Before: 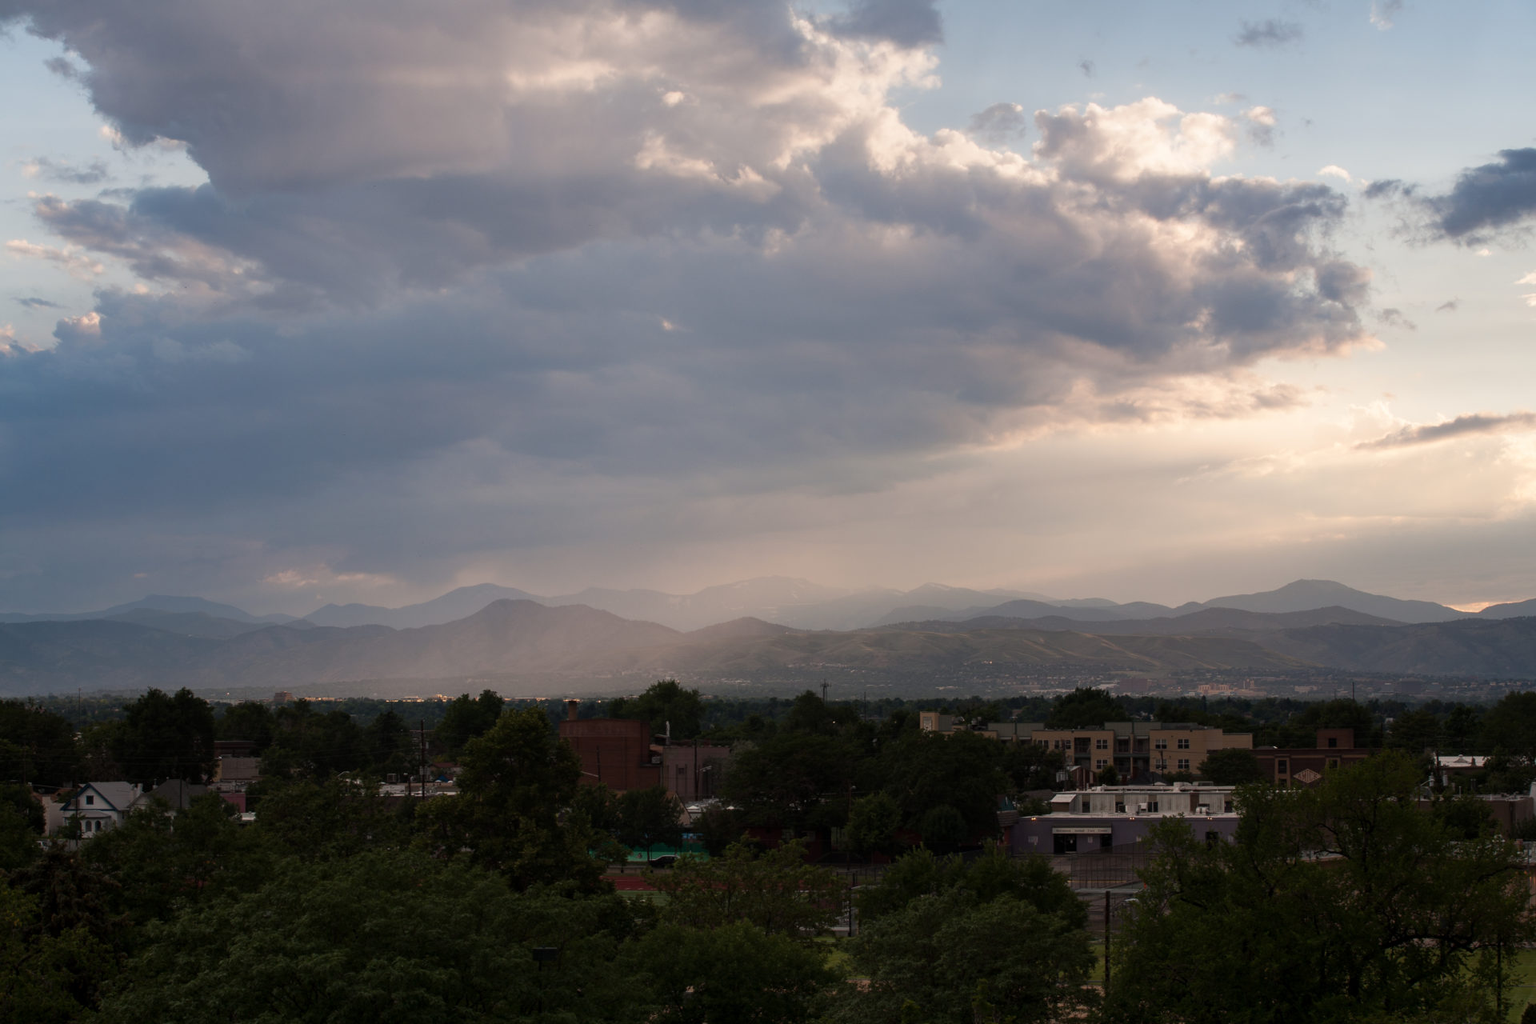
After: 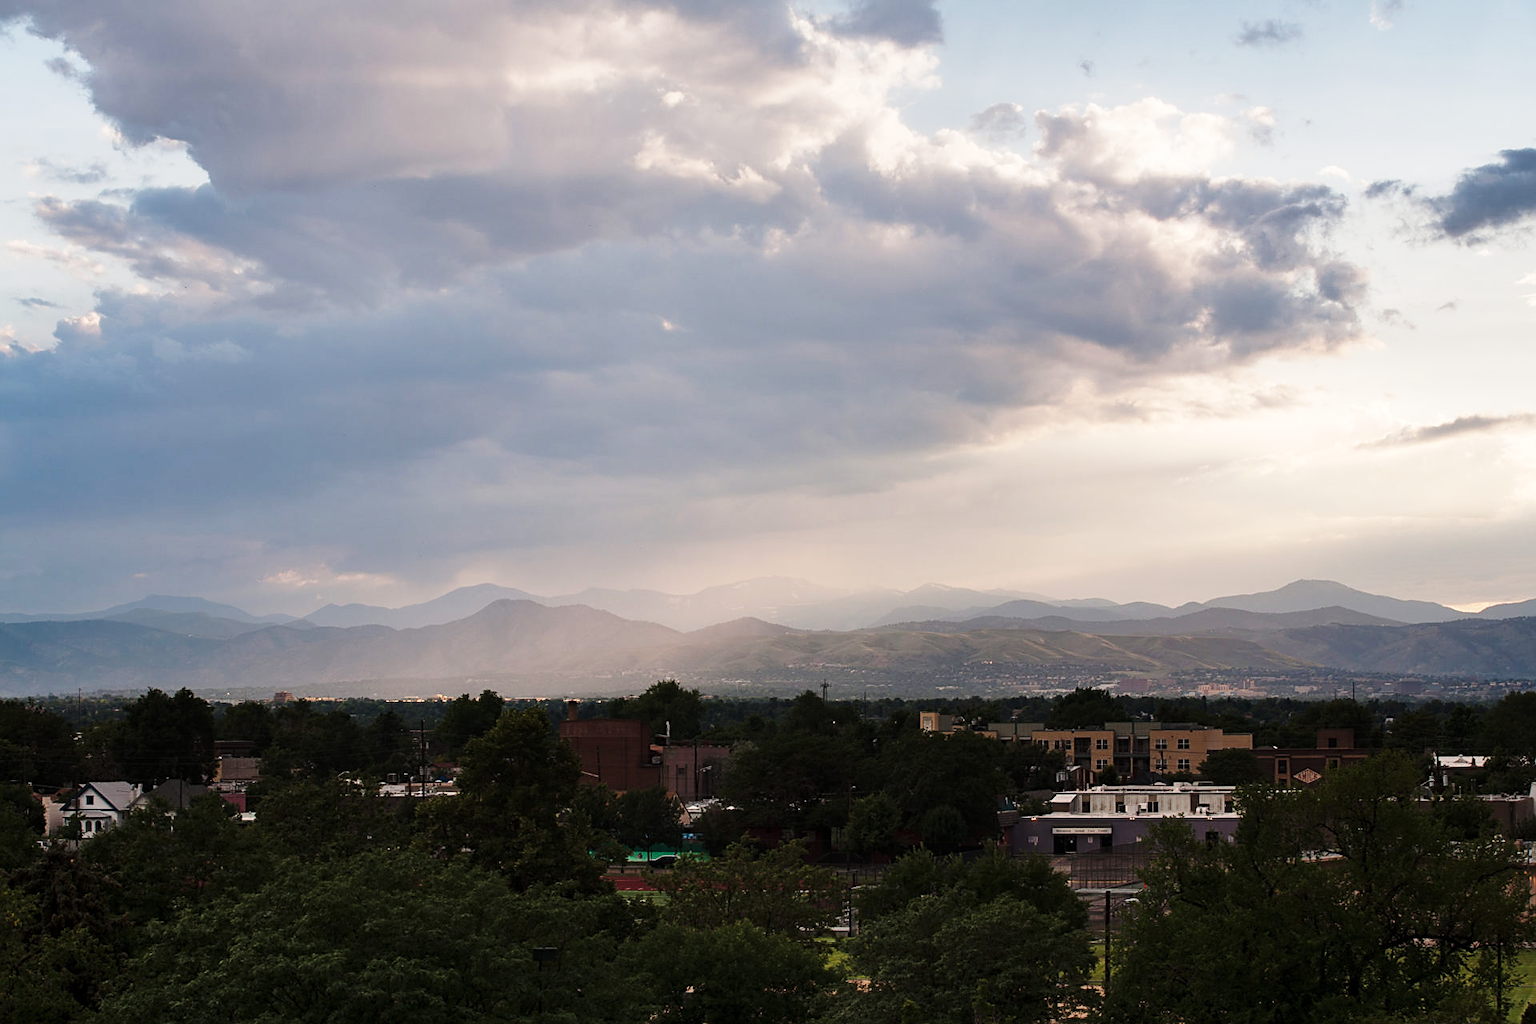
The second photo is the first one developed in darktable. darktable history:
base curve: curves: ch0 [(0, 0) (0.028, 0.03) (0.121, 0.232) (0.46, 0.748) (0.859, 0.968) (1, 1)], preserve colors none
shadows and highlights: shadows 35, highlights -35, soften with gaussian
sharpen: on, module defaults
